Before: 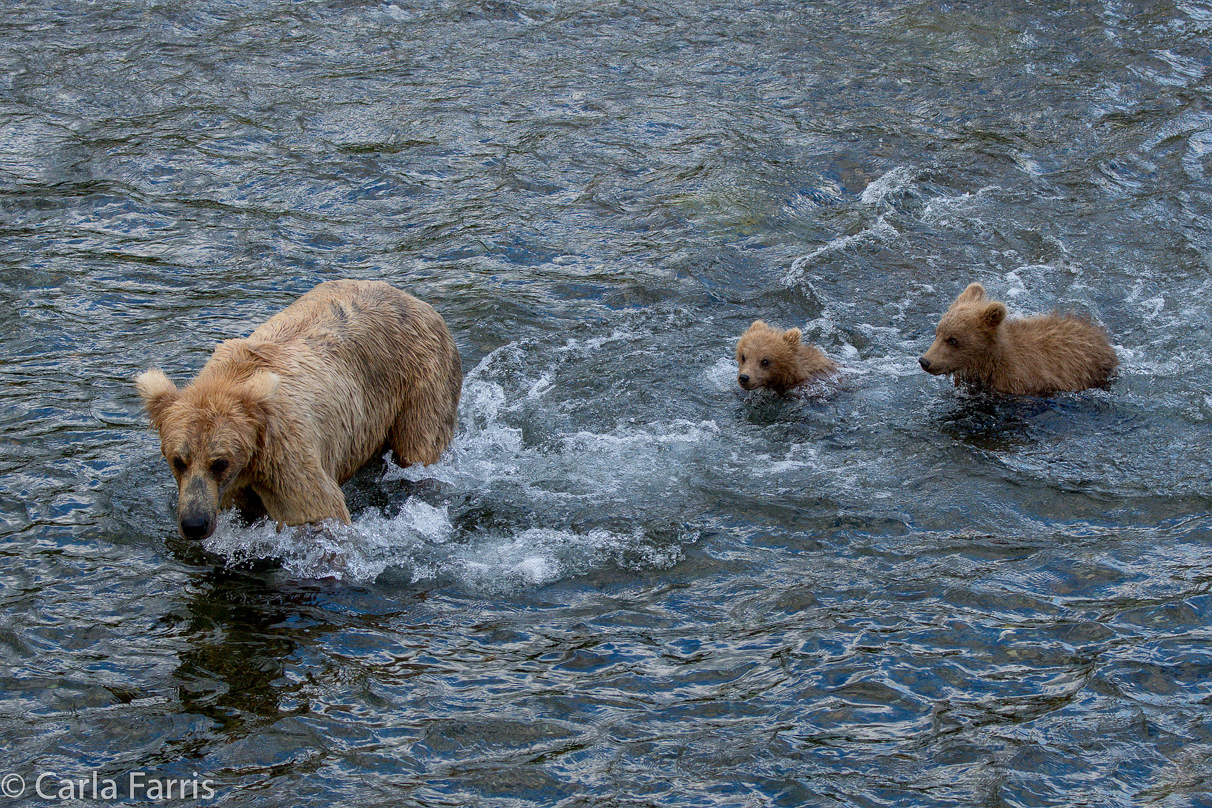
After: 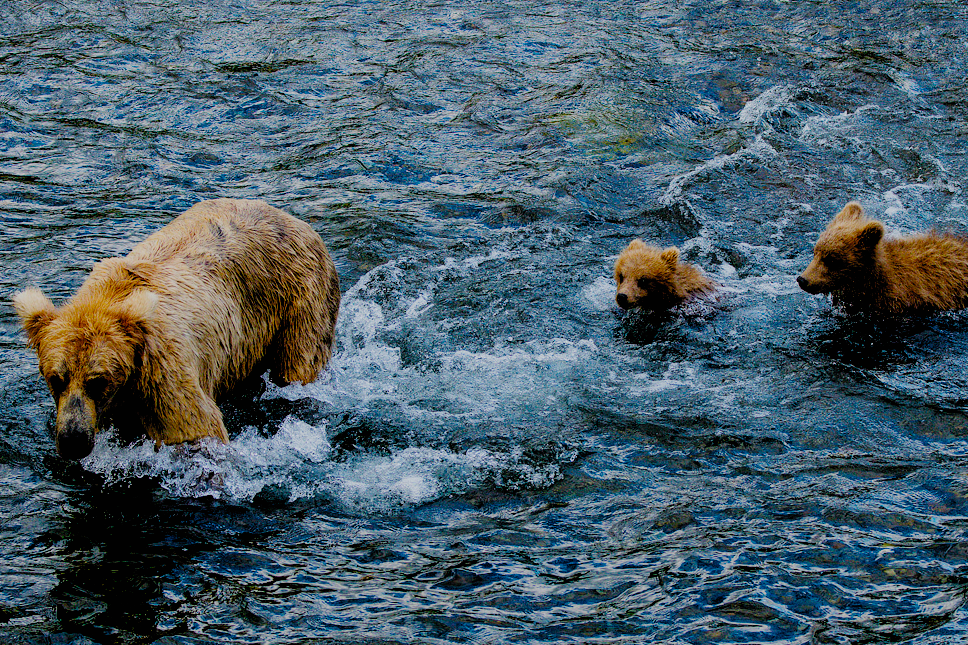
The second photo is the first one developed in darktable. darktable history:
color balance rgb: linear chroma grading › global chroma 15%, perceptual saturation grading › global saturation 30%
crop and rotate: left 10.071%, top 10.071%, right 10.02%, bottom 10.02%
filmic rgb: black relative exposure -2.85 EV, white relative exposure 4.56 EV, hardness 1.77, contrast 1.25, preserve chrominance no, color science v5 (2021)
